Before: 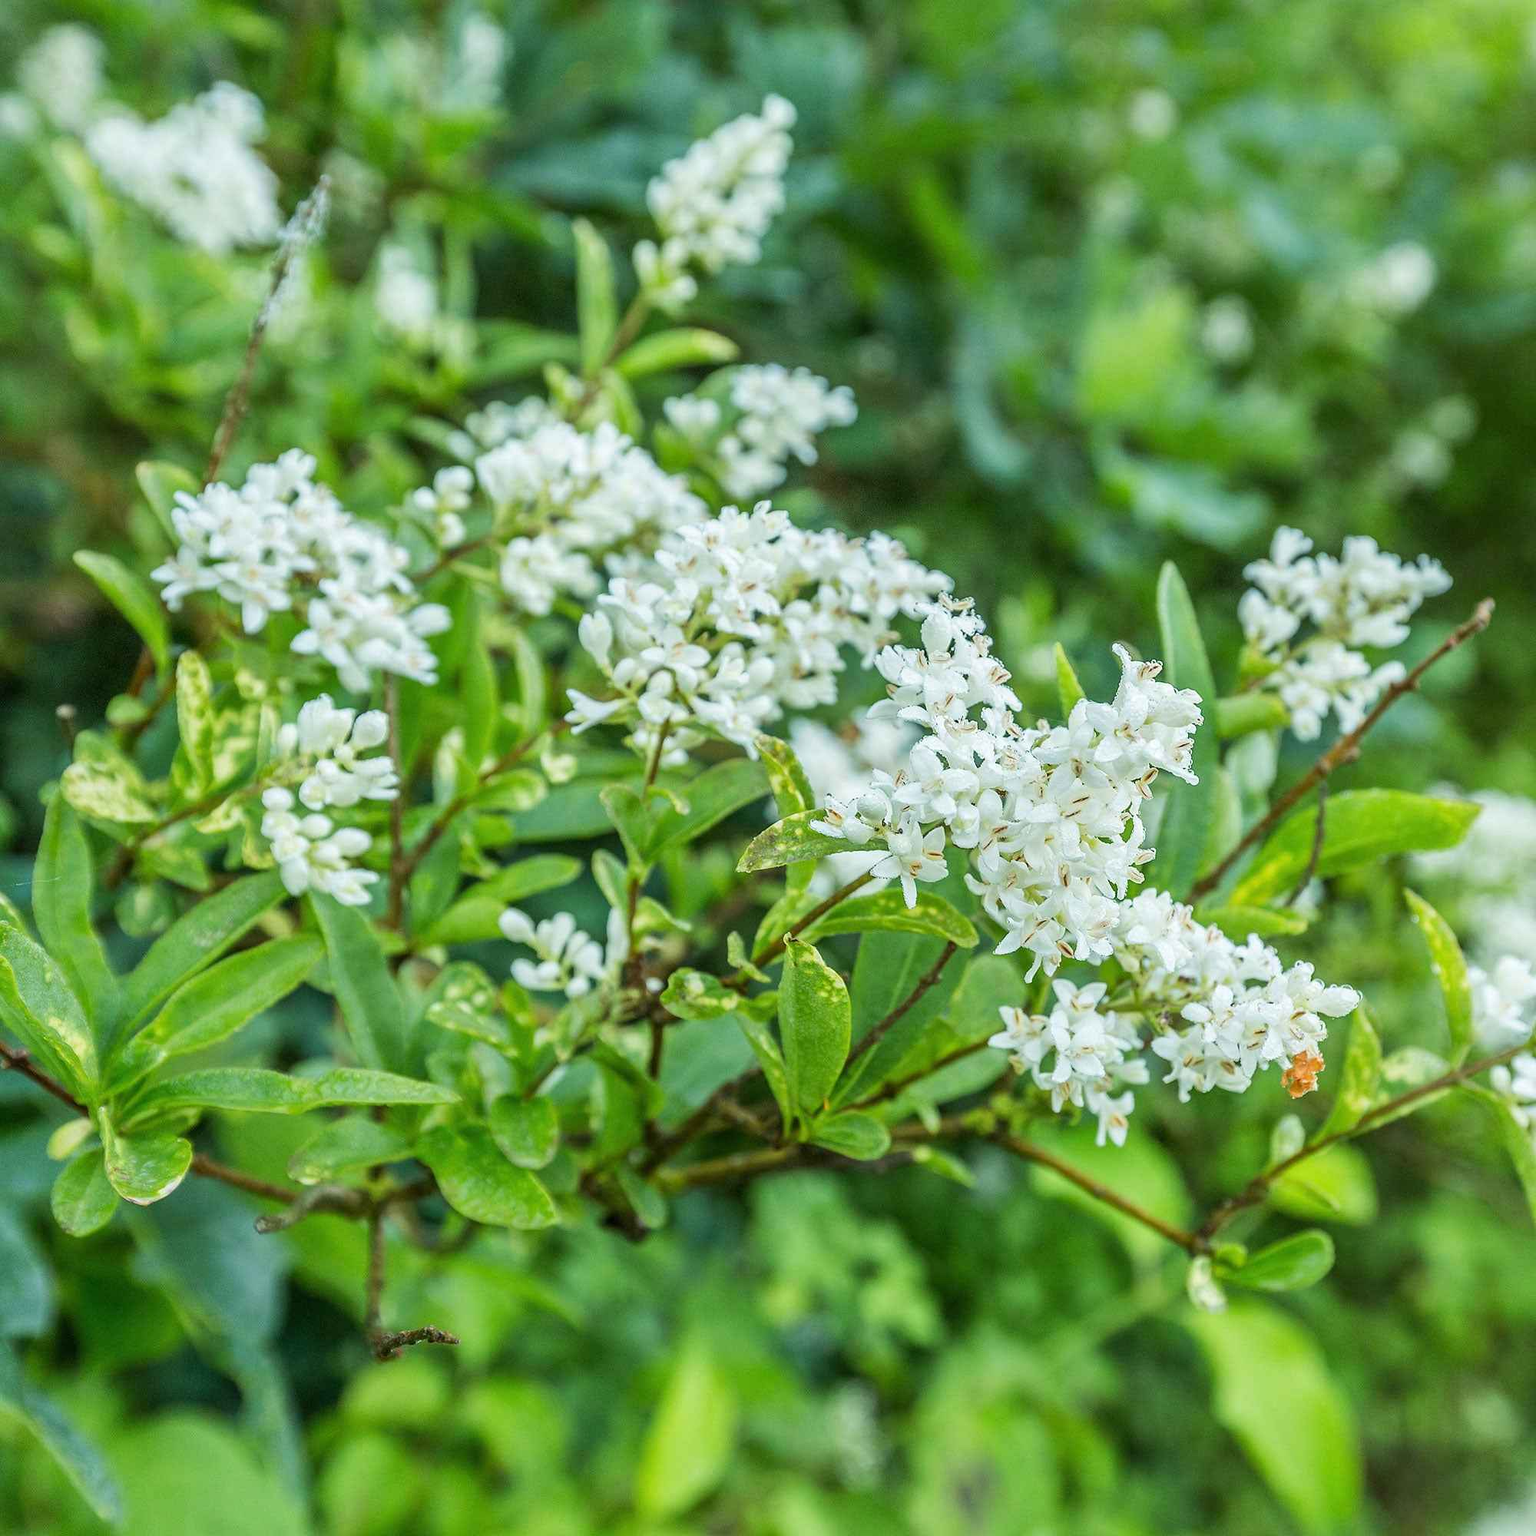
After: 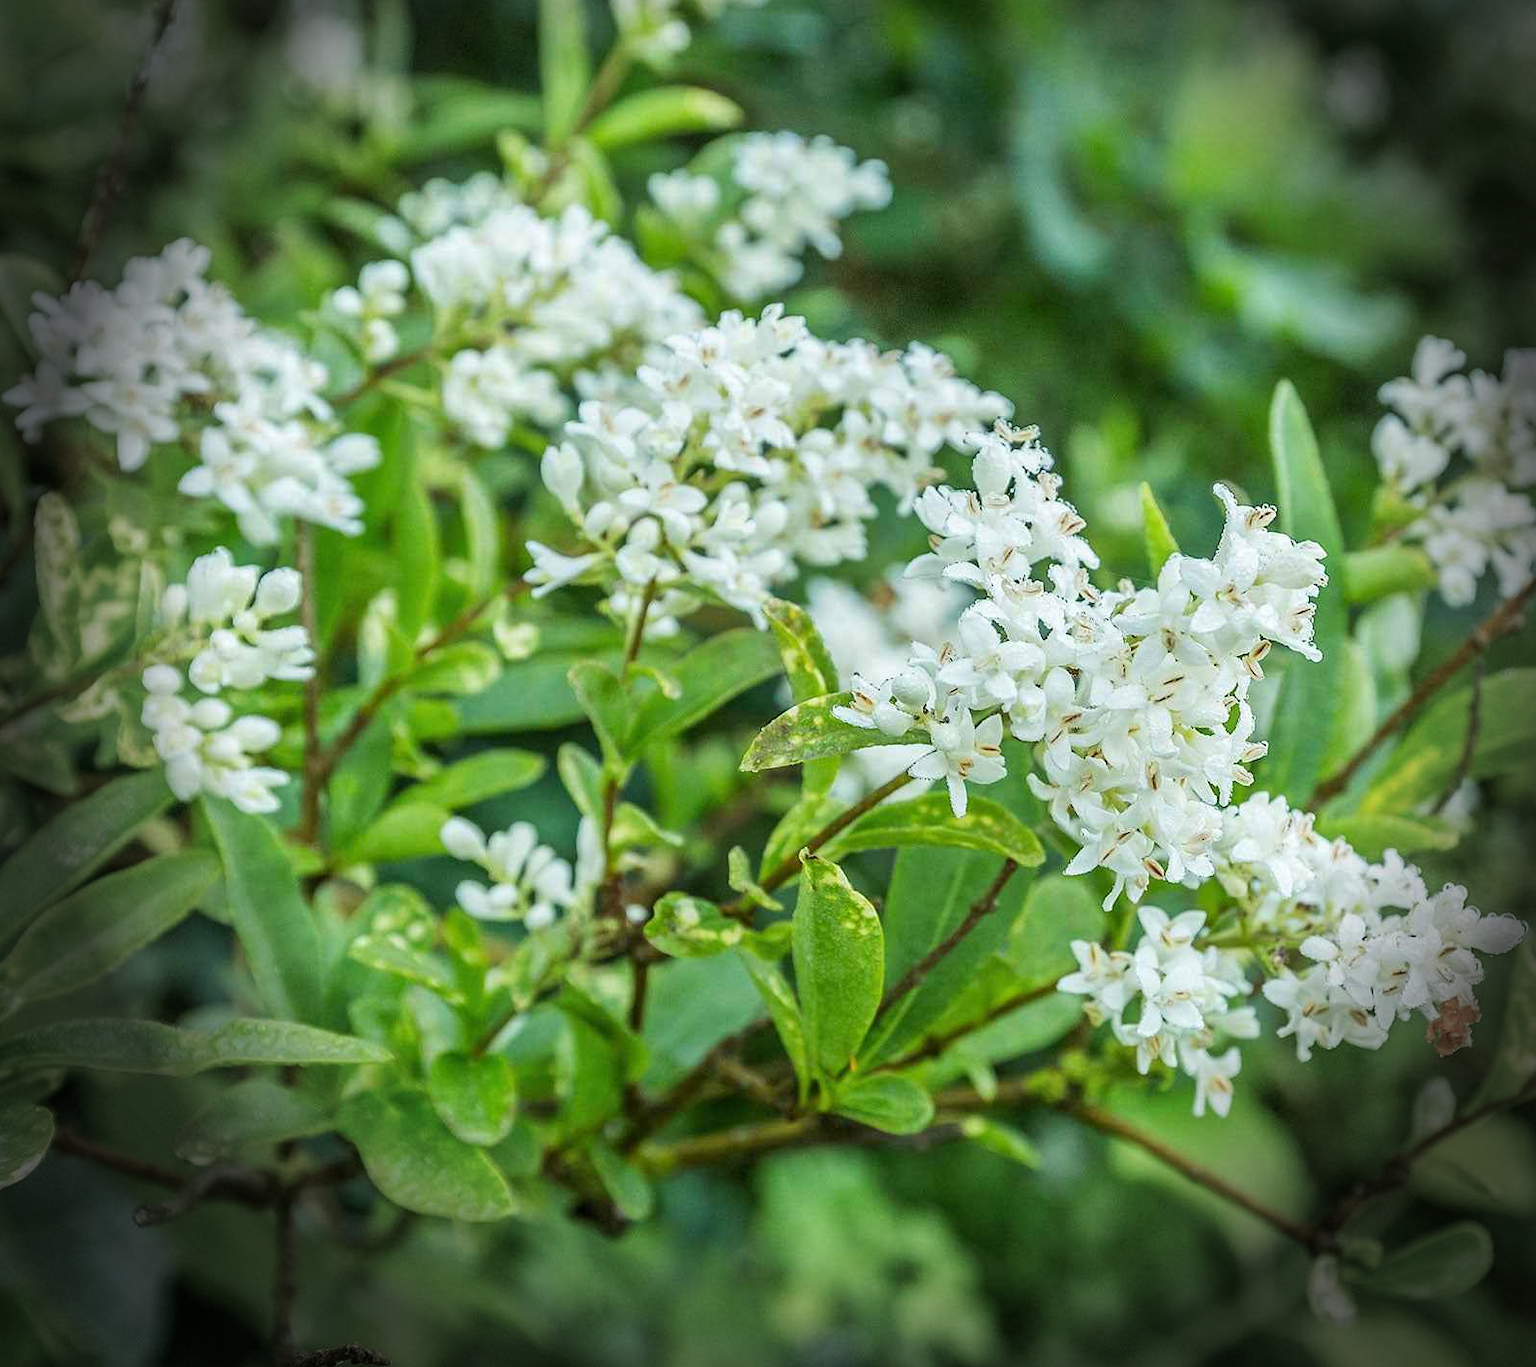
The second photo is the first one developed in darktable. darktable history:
vignetting: fall-off start 76.42%, fall-off radius 27.36%, brightness -0.872, center (0.037, -0.09), width/height ratio 0.971
crop: left 9.712%, top 16.928%, right 10.845%, bottom 12.332%
